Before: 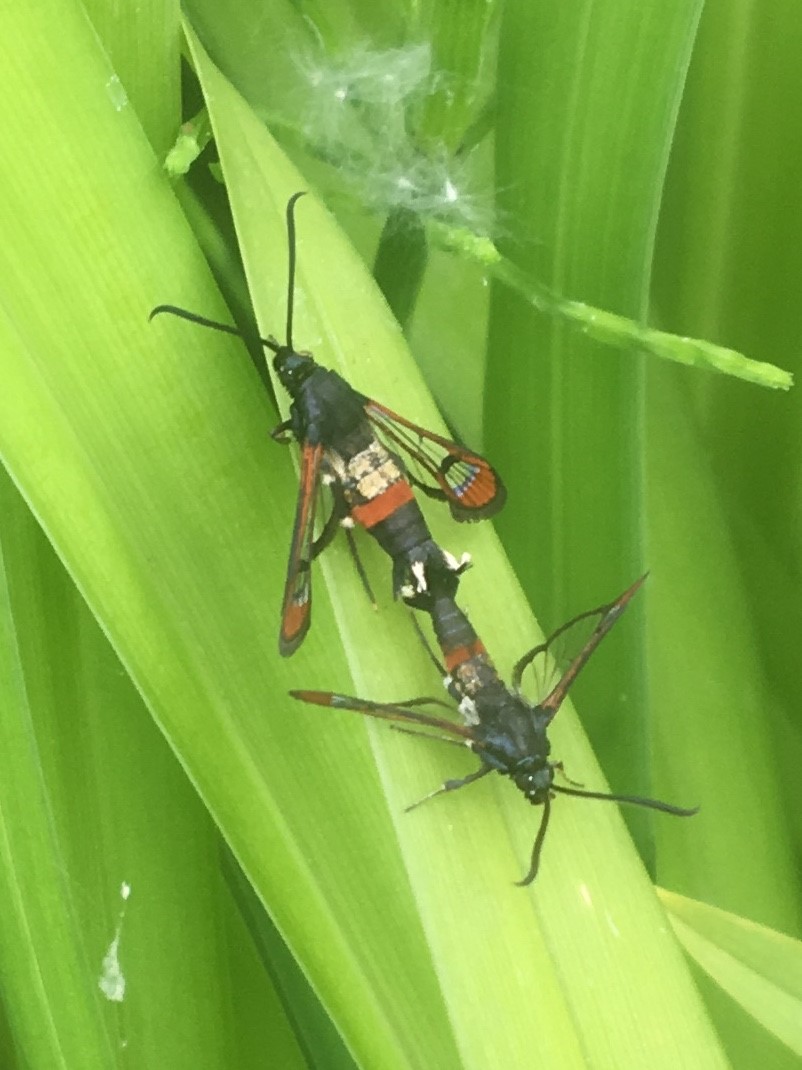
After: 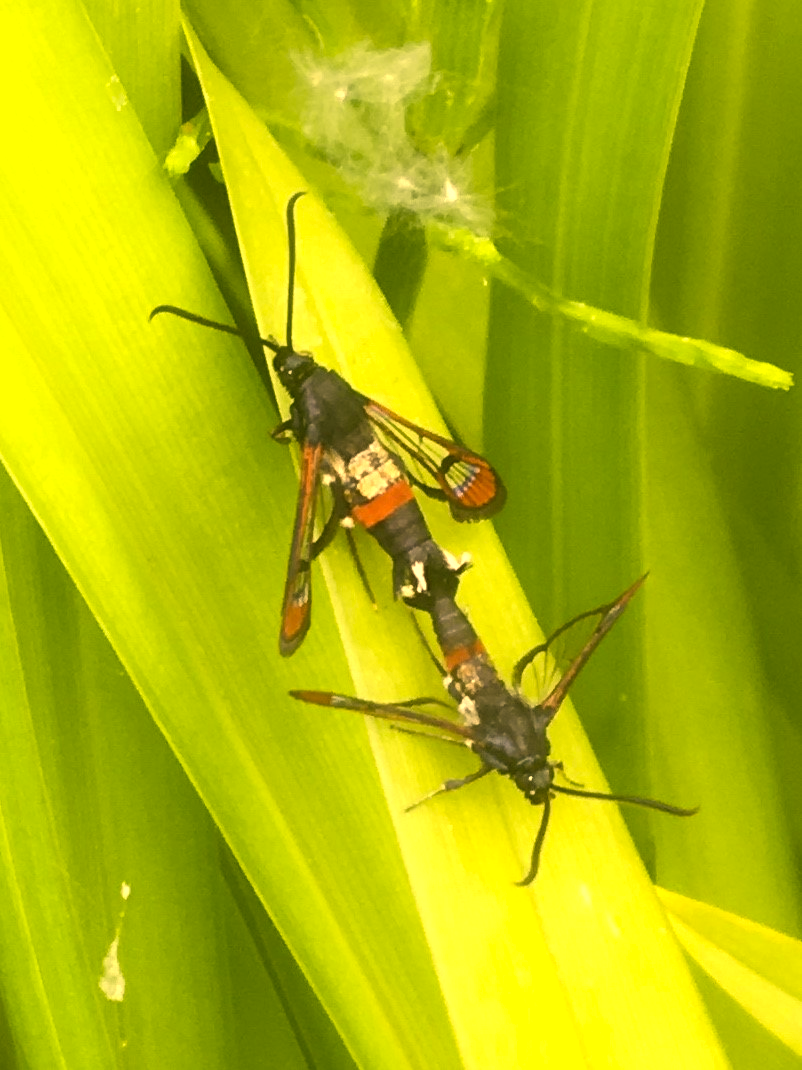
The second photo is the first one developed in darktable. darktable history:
color correction: highlights a* 18.52, highlights b* 35.28, shadows a* 1.52, shadows b* 6.16, saturation 1.02
tone equalizer: -8 EV -0.432 EV, -7 EV -0.378 EV, -6 EV -0.316 EV, -5 EV -0.19 EV, -3 EV 0.226 EV, -2 EV 0.359 EV, -1 EV 0.386 EV, +0 EV 0.446 EV, edges refinement/feathering 500, mask exposure compensation -1.57 EV, preserve details no
